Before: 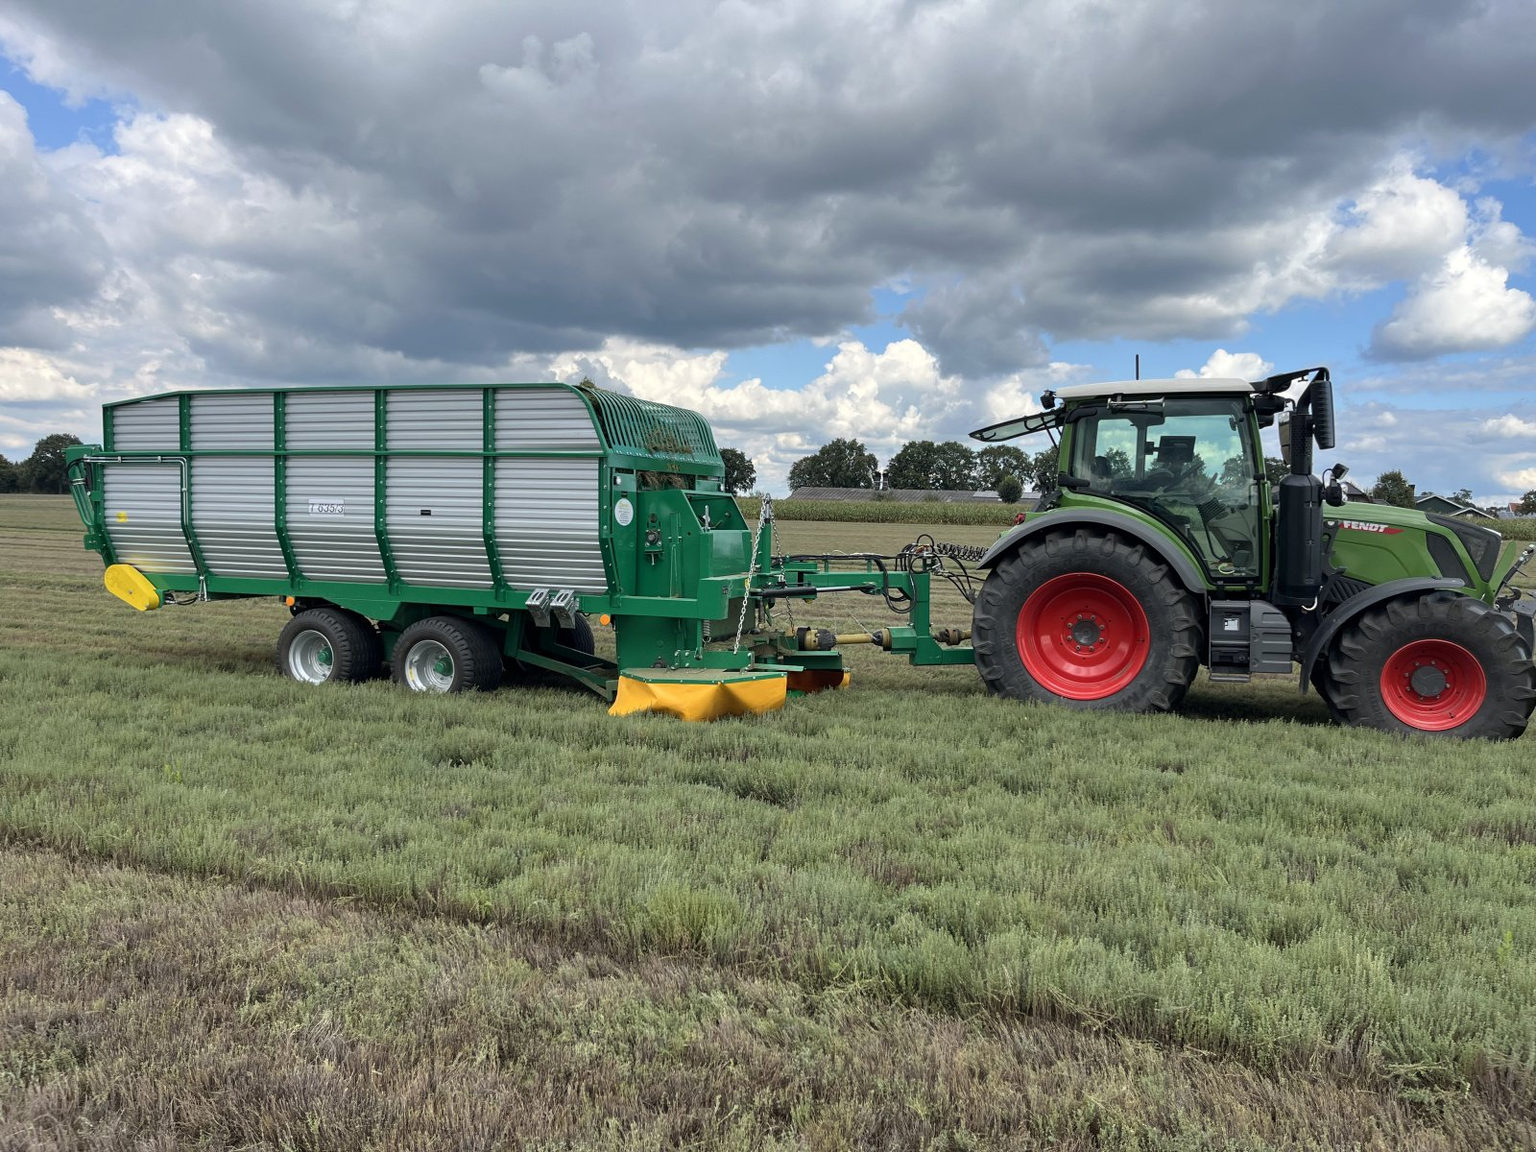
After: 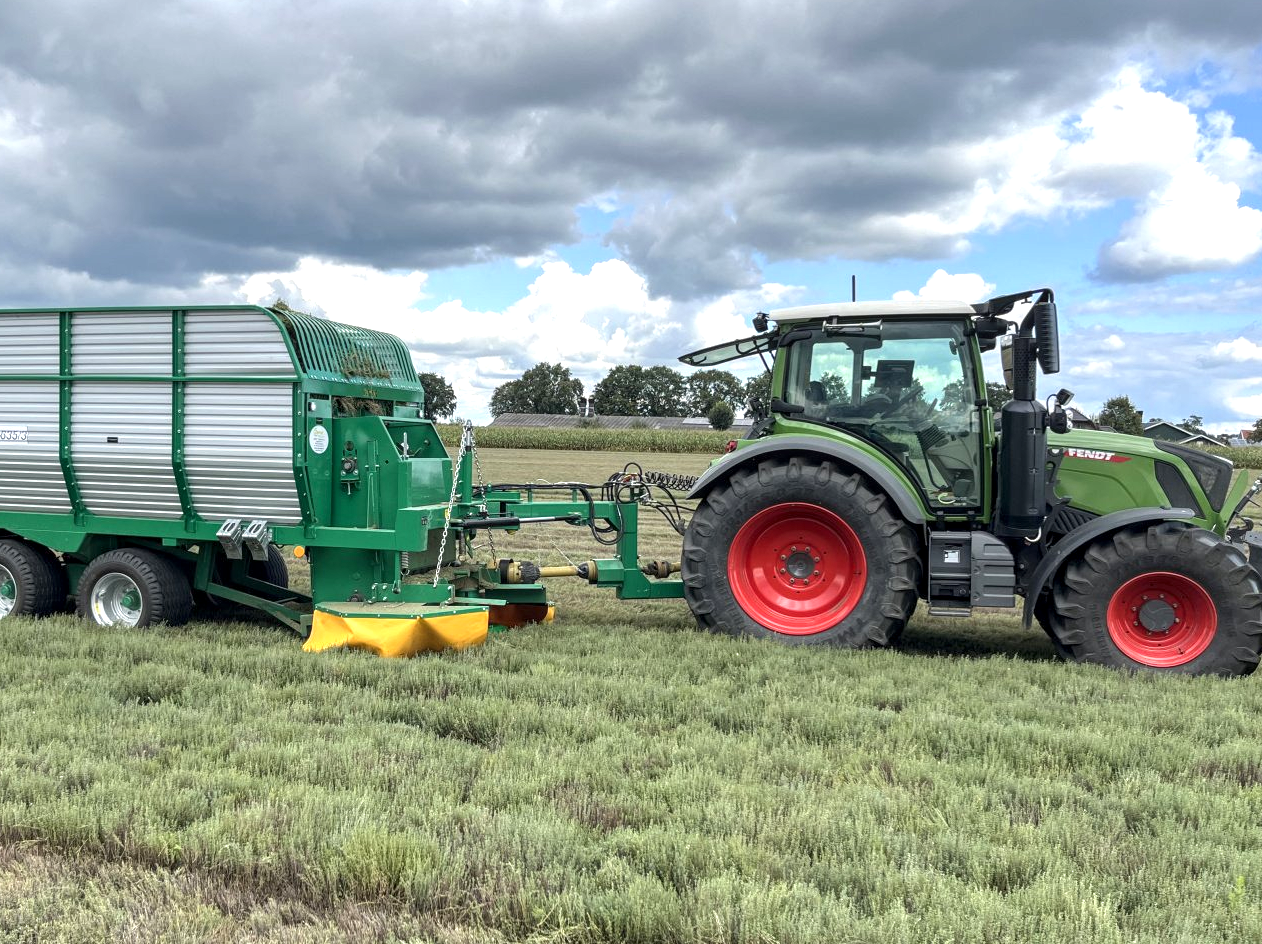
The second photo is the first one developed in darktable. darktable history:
crop and rotate: left 20.74%, top 7.912%, right 0.375%, bottom 13.378%
local contrast: on, module defaults
exposure: black level correction 0, exposure 0.7 EV, compensate exposure bias true, compensate highlight preservation false
